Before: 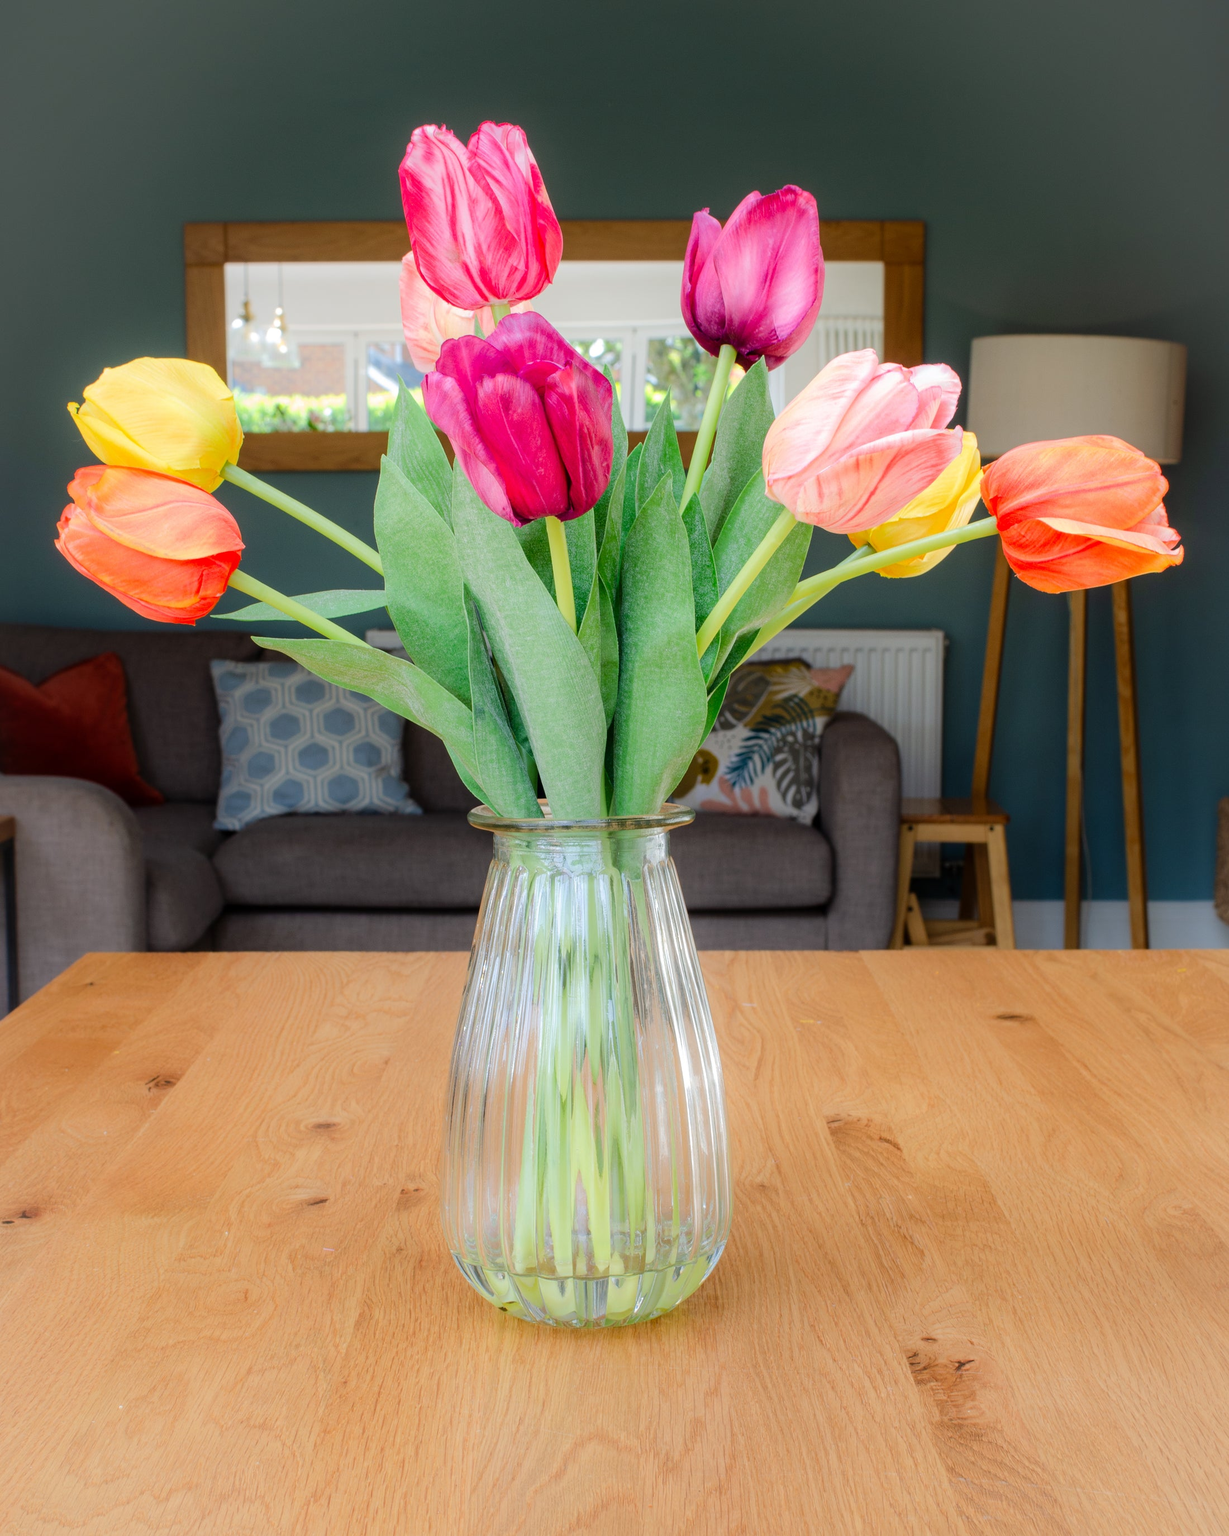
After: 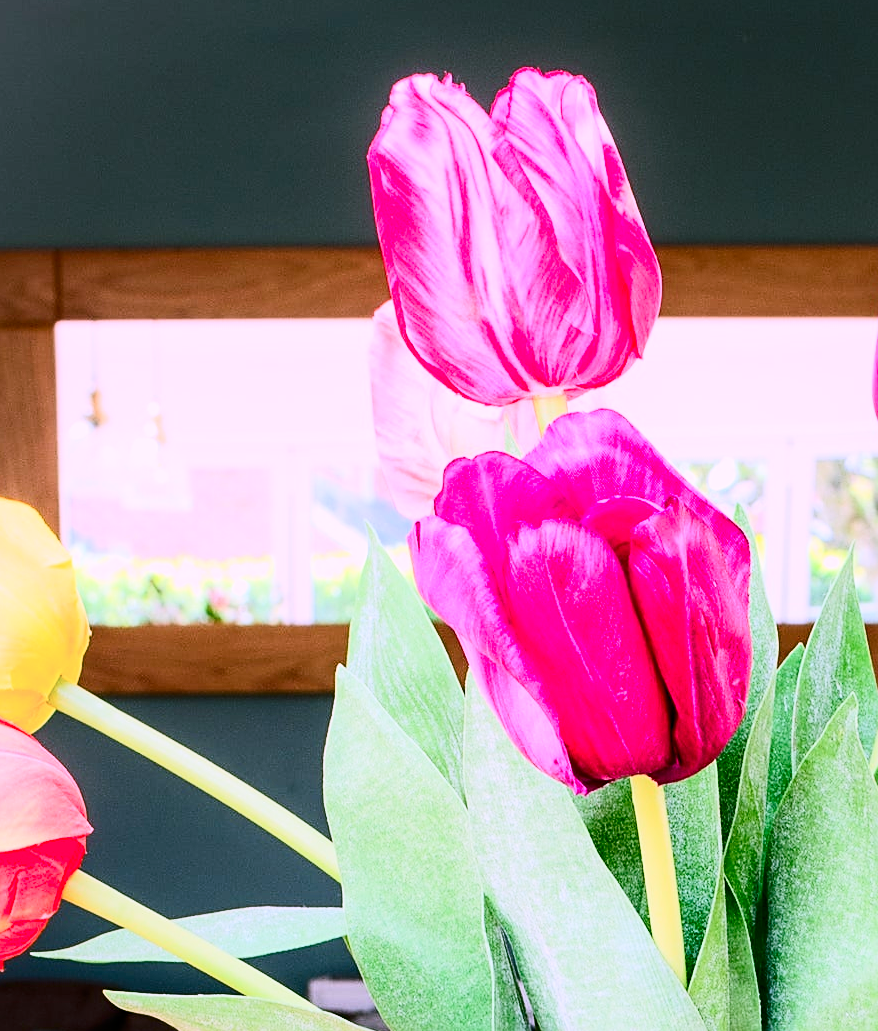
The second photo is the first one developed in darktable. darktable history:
contrast brightness saturation: contrast 0.405, brightness 0.049, saturation 0.257
exposure: black level correction 0, exposure 0.499 EV, compensate highlight preservation false
crop: left 15.732%, top 5.433%, right 44.314%, bottom 57.063%
filmic rgb: middle gray luminance 18.39%, black relative exposure -11.2 EV, white relative exposure 3.75 EV, target black luminance 0%, hardness 5.86, latitude 57.4%, contrast 0.964, shadows ↔ highlights balance 49.68%
tone equalizer: smoothing diameter 24.81%, edges refinement/feathering 12.53, preserve details guided filter
sharpen: on, module defaults
color correction: highlights a* 16.11, highlights b* -20.86
